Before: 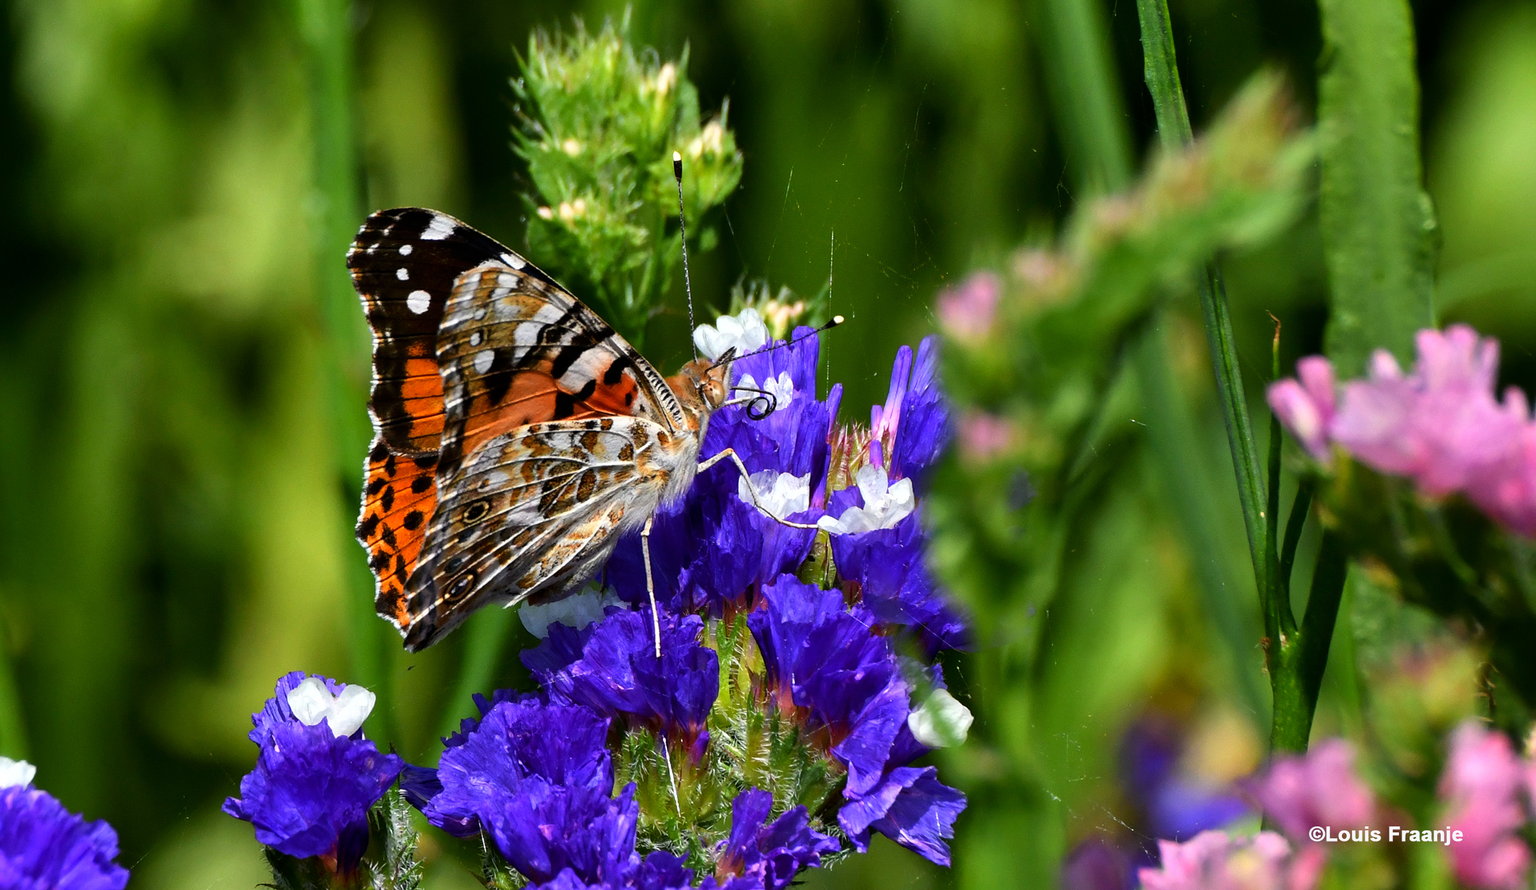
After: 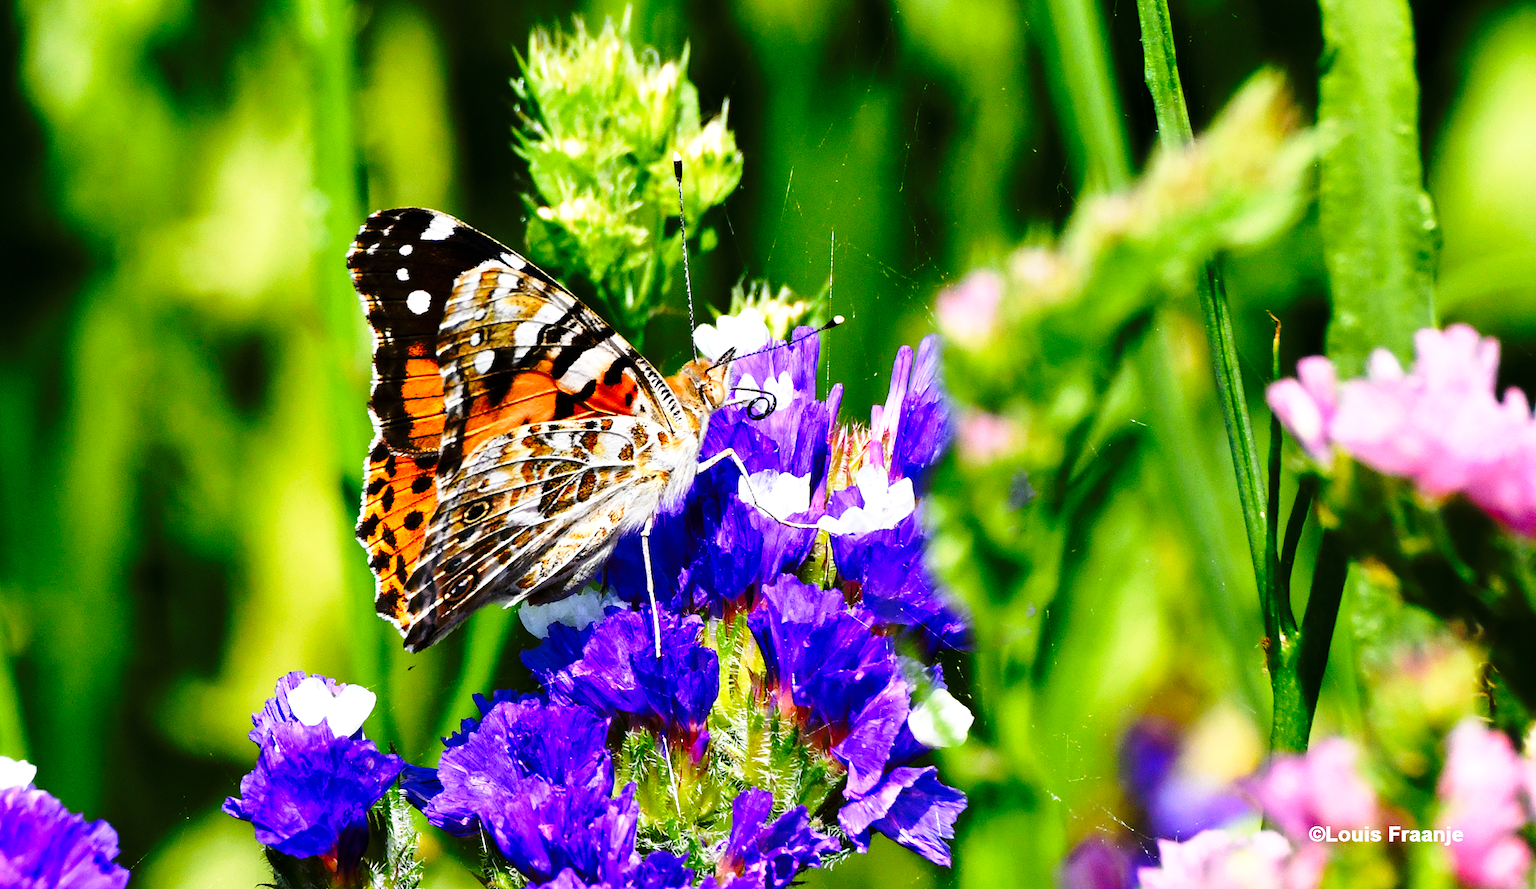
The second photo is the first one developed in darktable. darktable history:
exposure: exposure 0.6 EV, compensate highlight preservation false
base curve: curves: ch0 [(0, 0) (0.04, 0.03) (0.133, 0.232) (0.448, 0.748) (0.843, 0.968) (1, 1)], preserve colors none
